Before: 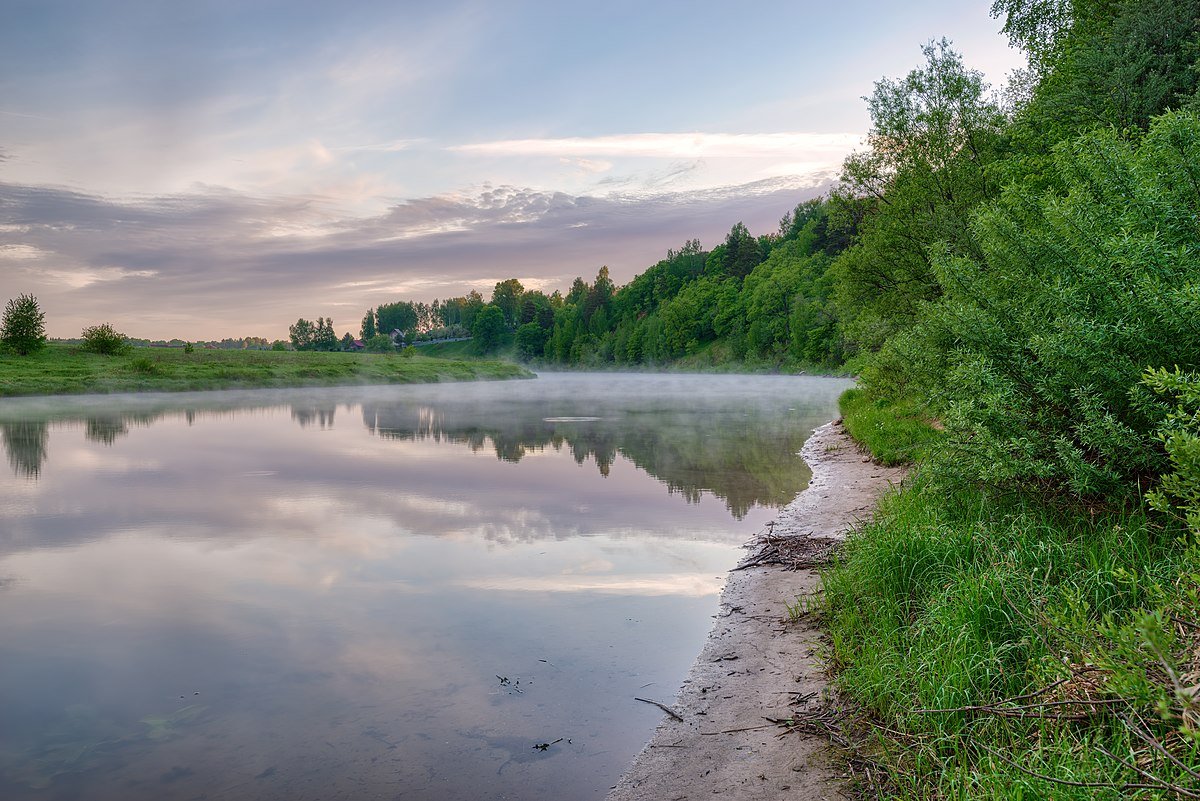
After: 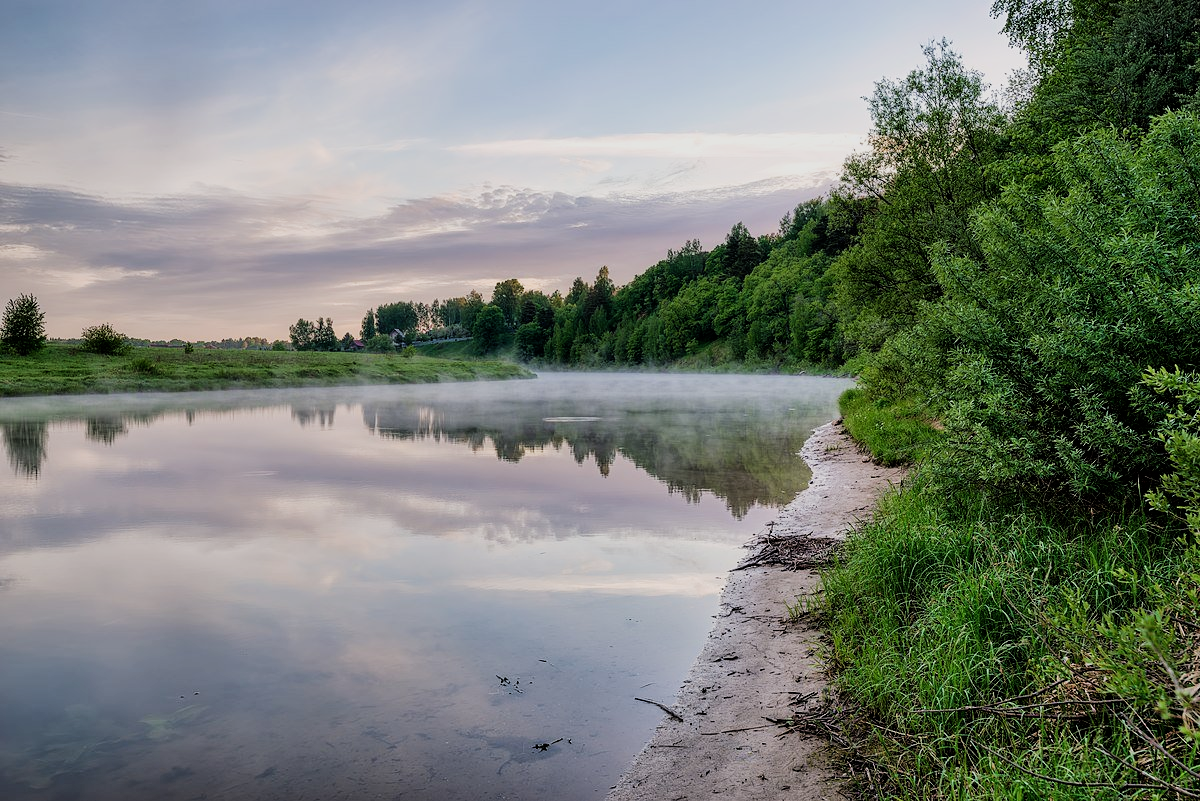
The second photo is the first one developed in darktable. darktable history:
filmic rgb: black relative exposure -5.1 EV, white relative exposure 3.96 EV, threshold 5.95 EV, hardness 2.88, contrast 1.299, highlights saturation mix -29.41%, enable highlight reconstruction true
